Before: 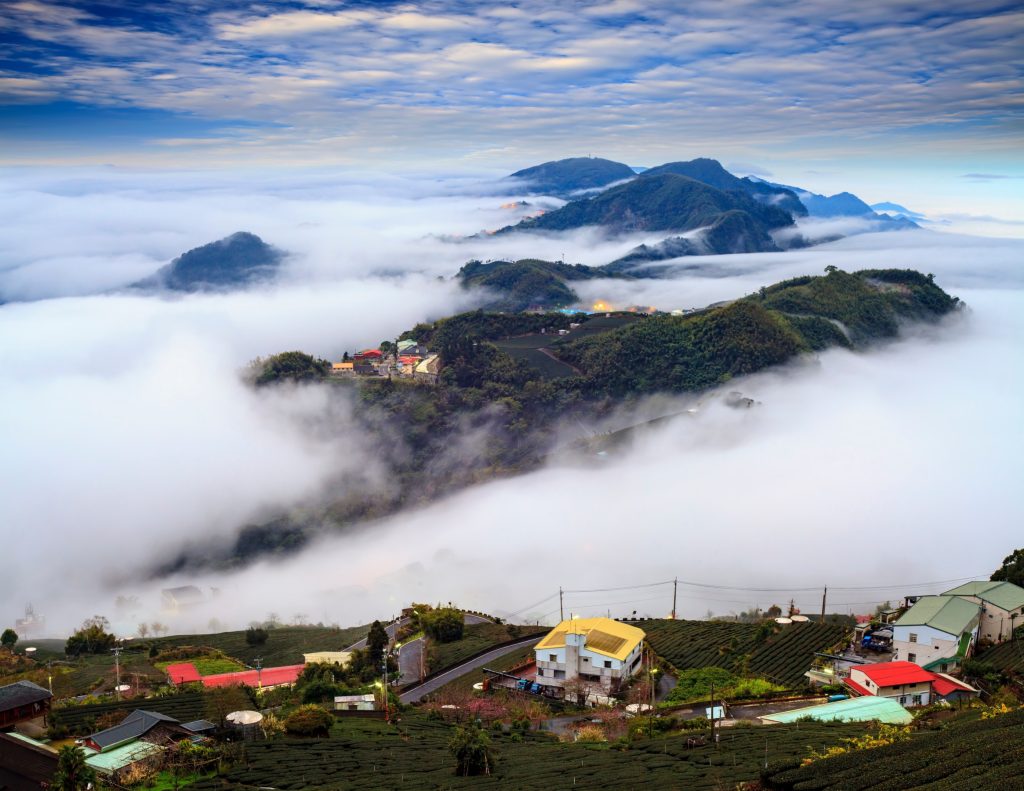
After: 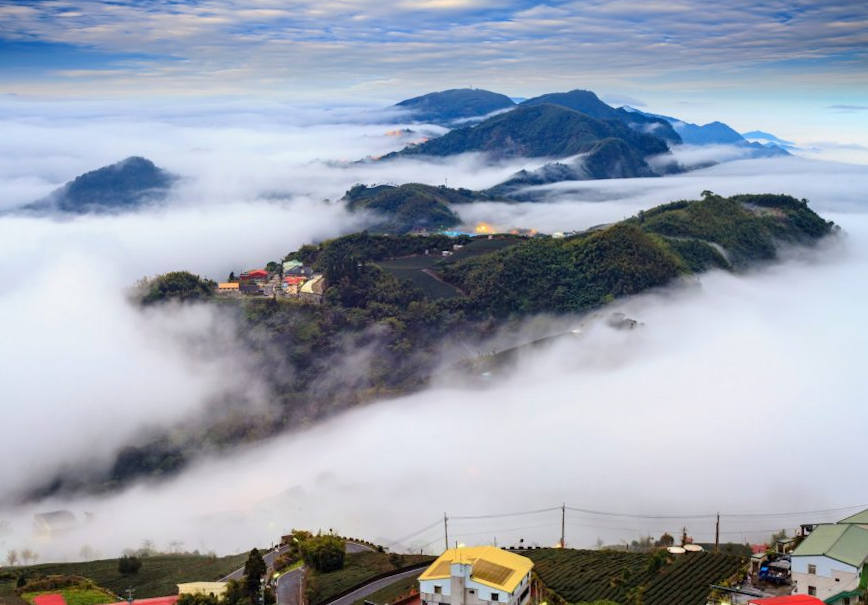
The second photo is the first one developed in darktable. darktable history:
crop: left 8.155%, top 6.611%, bottom 15.385%
exposure: exposure -0.021 EV, compensate highlight preservation false
rotate and perspective: rotation 0.215°, lens shift (vertical) -0.139, crop left 0.069, crop right 0.939, crop top 0.002, crop bottom 0.996
